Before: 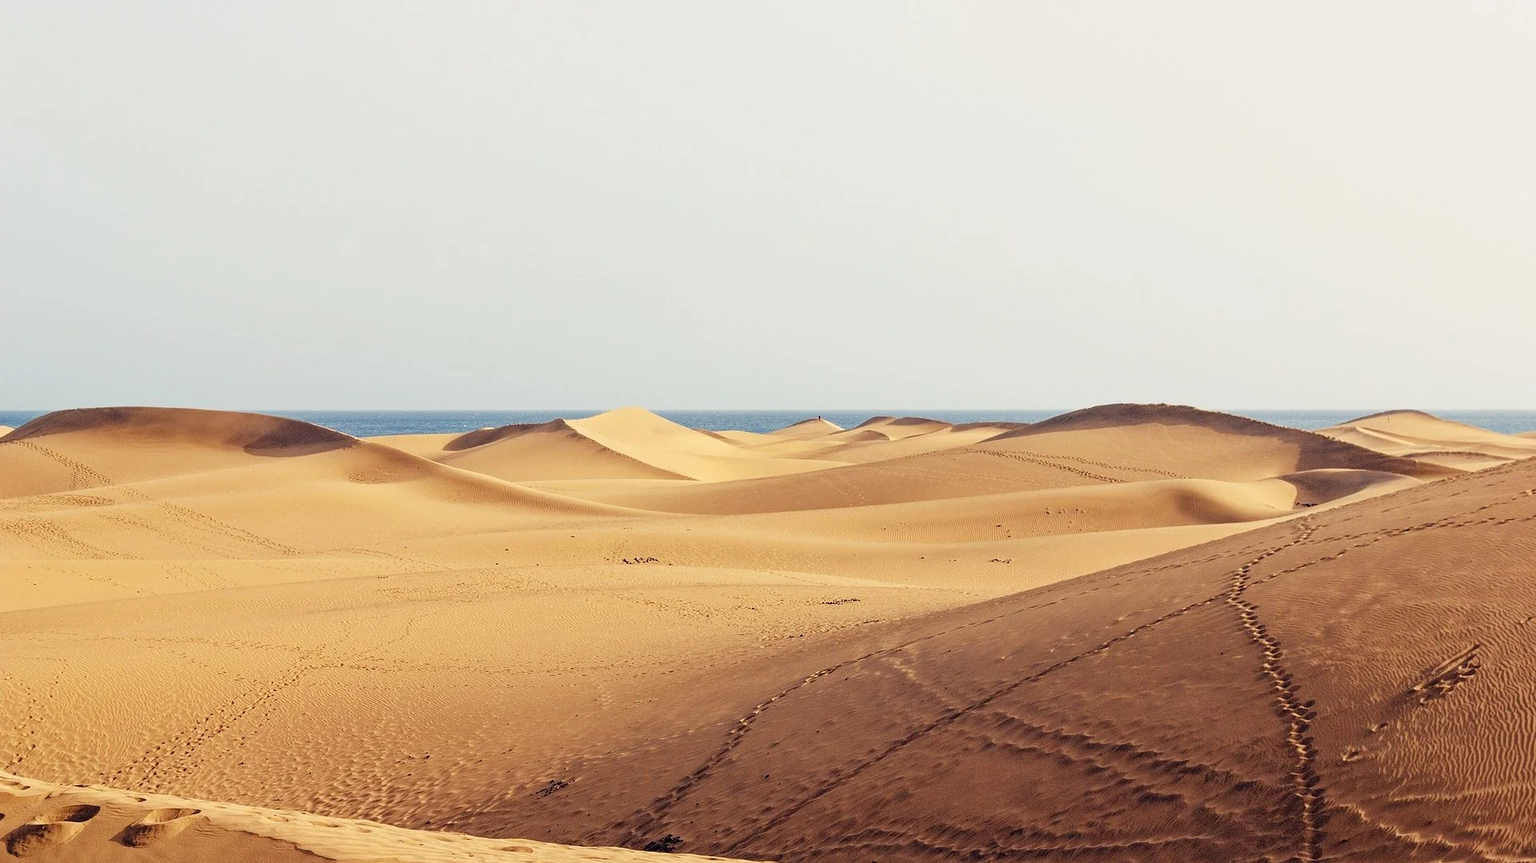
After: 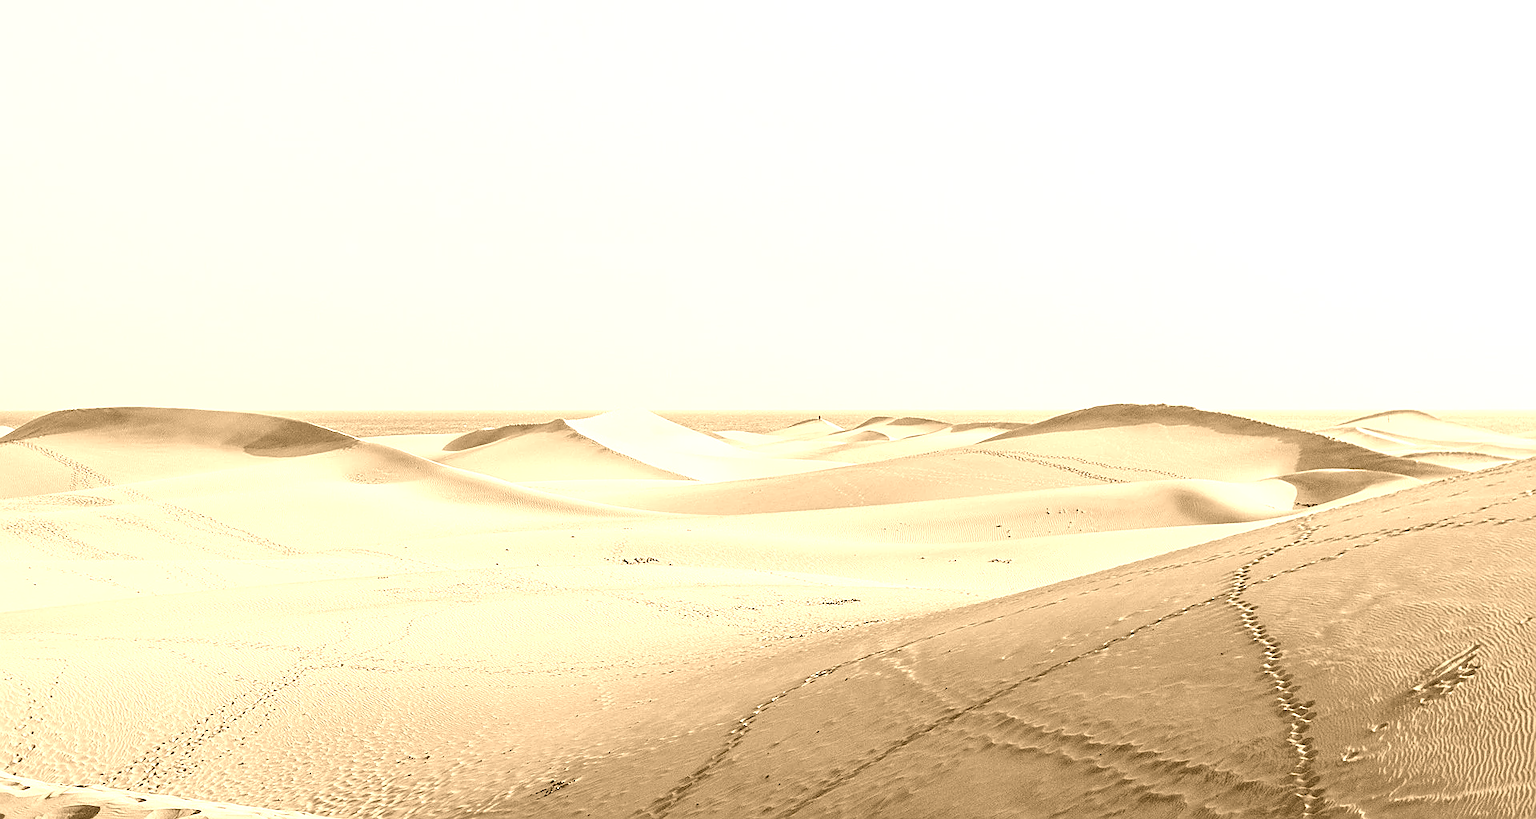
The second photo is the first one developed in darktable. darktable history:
white balance: emerald 1
sharpen: on, module defaults
crop and rotate: top 0%, bottom 5.097%
colorize: hue 28.8°, source mix 100%
